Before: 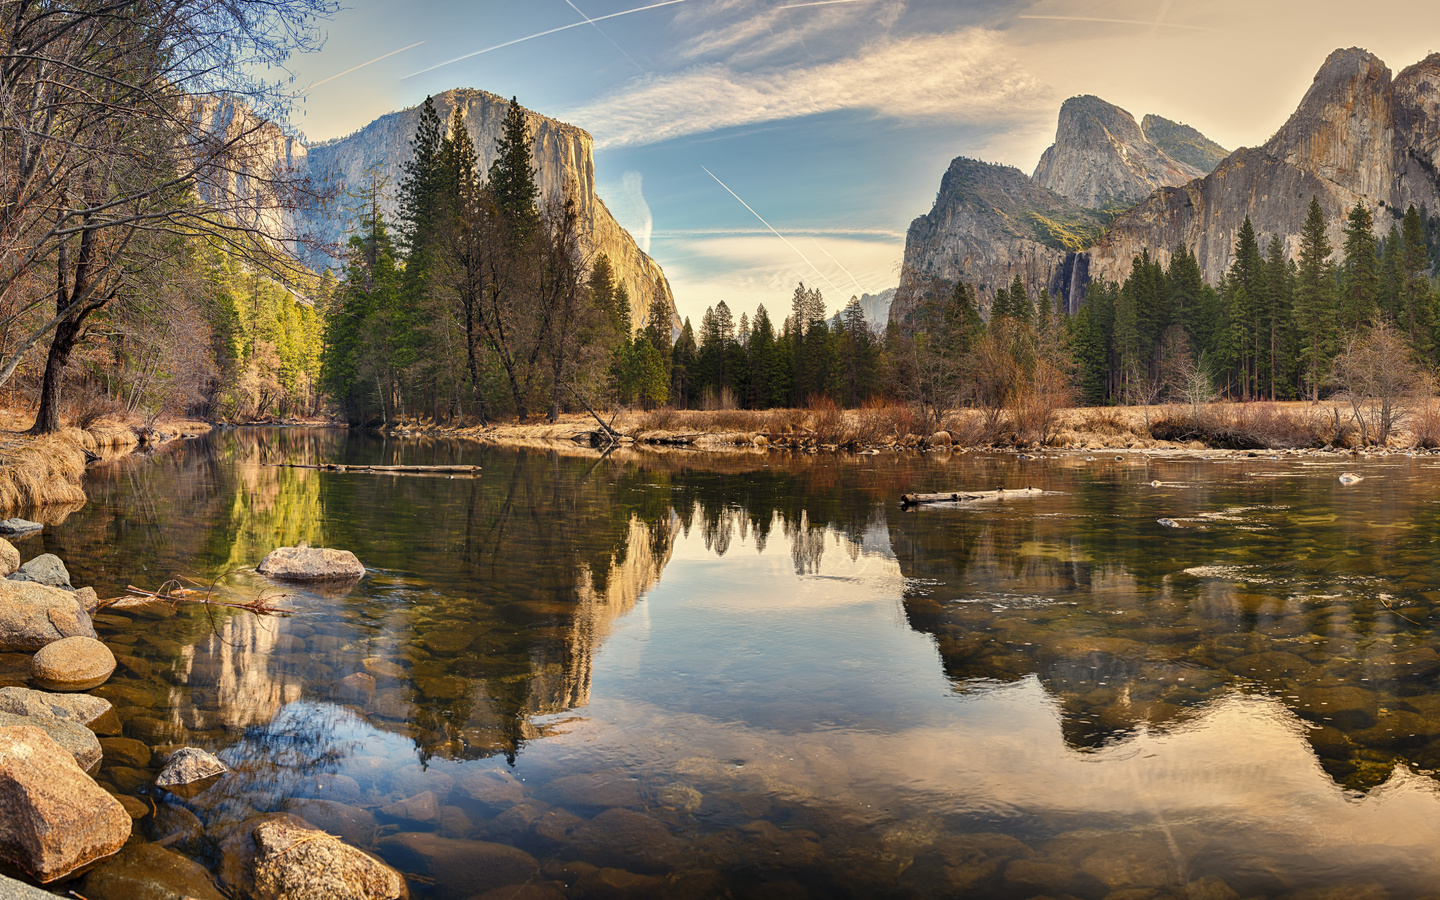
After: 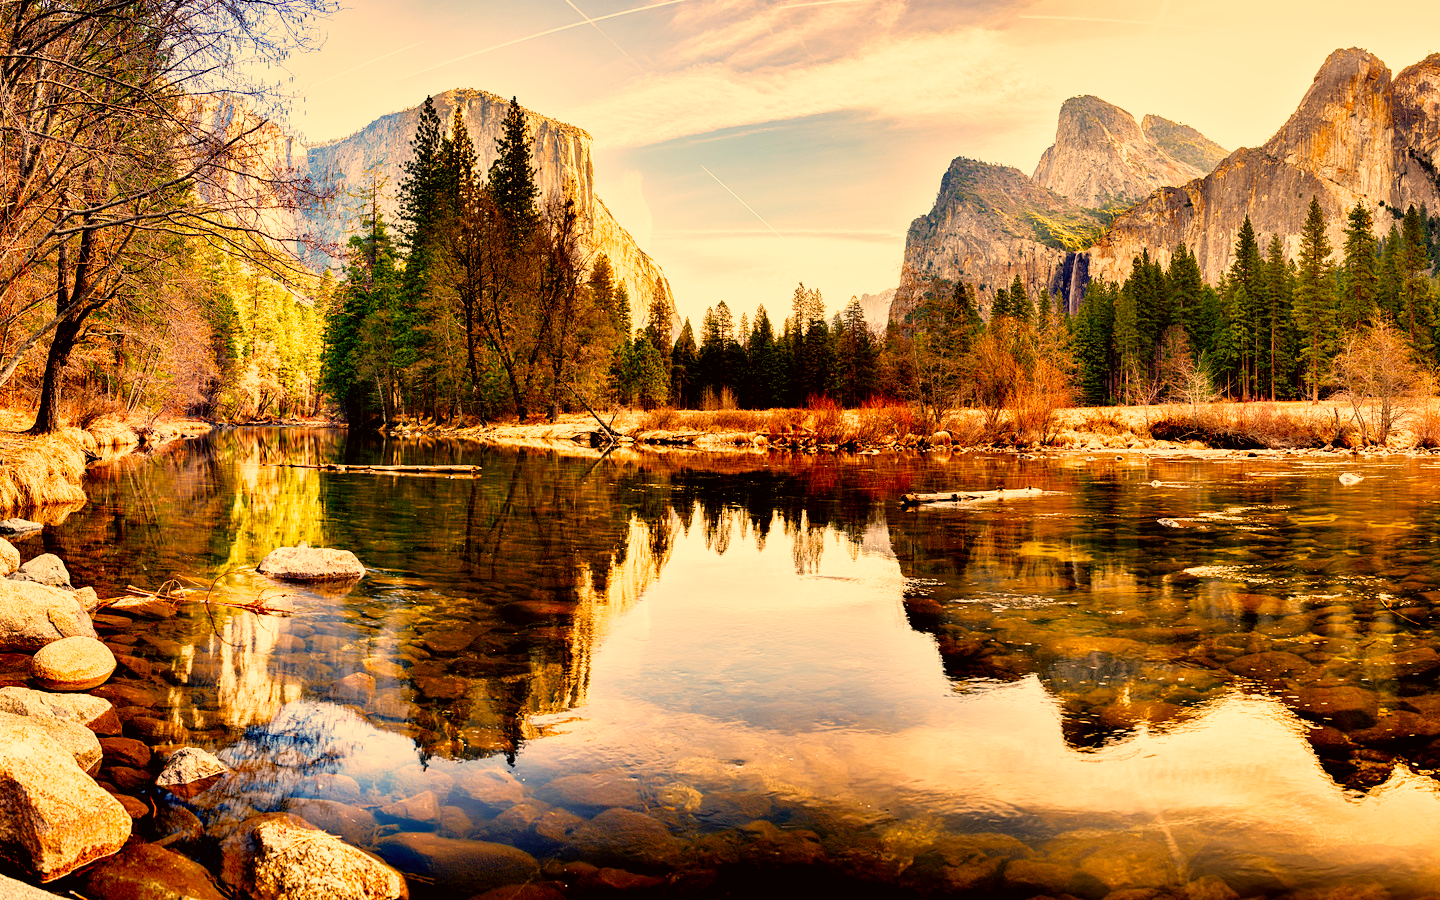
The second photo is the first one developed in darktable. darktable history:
exposure: black level correction 0.007, compensate highlight preservation false
filmic rgb: middle gray luminance 10%, black relative exposure -8.61 EV, white relative exposure 3.3 EV, threshold 6 EV, target black luminance 0%, hardness 5.2, latitude 44.69%, contrast 1.302, highlights saturation mix 5%, shadows ↔ highlights balance 24.64%, add noise in highlights 0, preserve chrominance no, color science v3 (2019), use custom middle-gray values true, iterations of high-quality reconstruction 0, contrast in highlights soft, enable highlight reconstruction true
color correction: highlights a* 17.94, highlights b* 35.39, shadows a* 1.48, shadows b* 6.42, saturation 1.01
